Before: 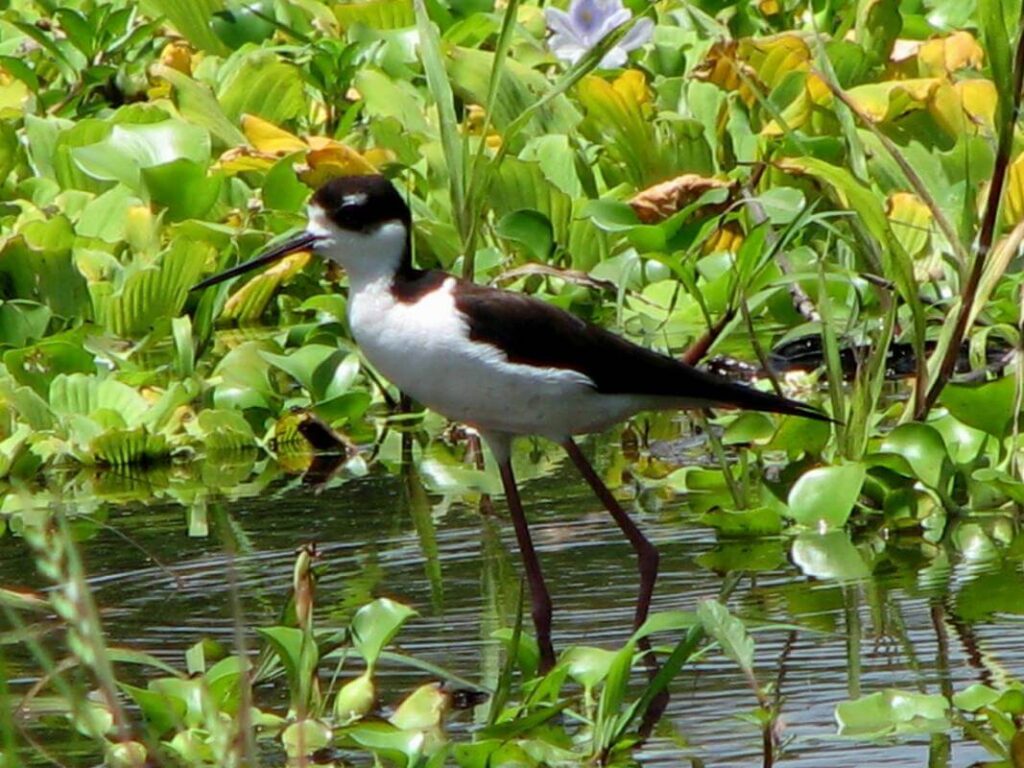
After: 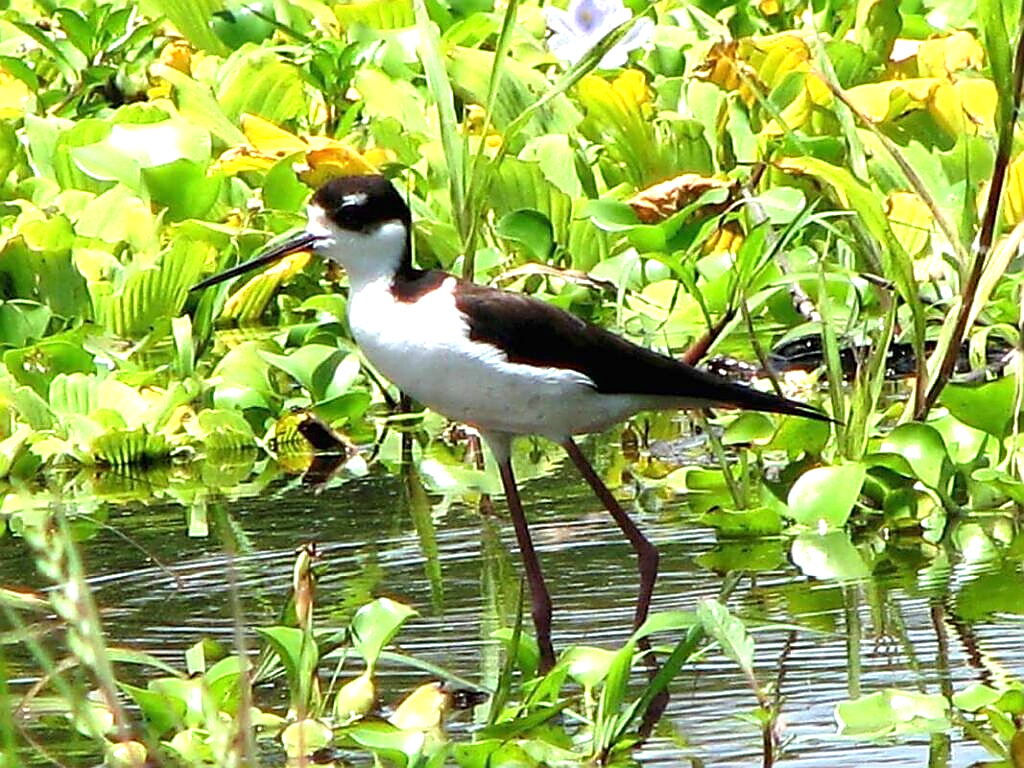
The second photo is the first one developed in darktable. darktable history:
sharpen: radius 1.4, amount 1.25, threshold 0.7
exposure: black level correction 0, exposure 1.125 EV, compensate exposure bias true, compensate highlight preservation false
